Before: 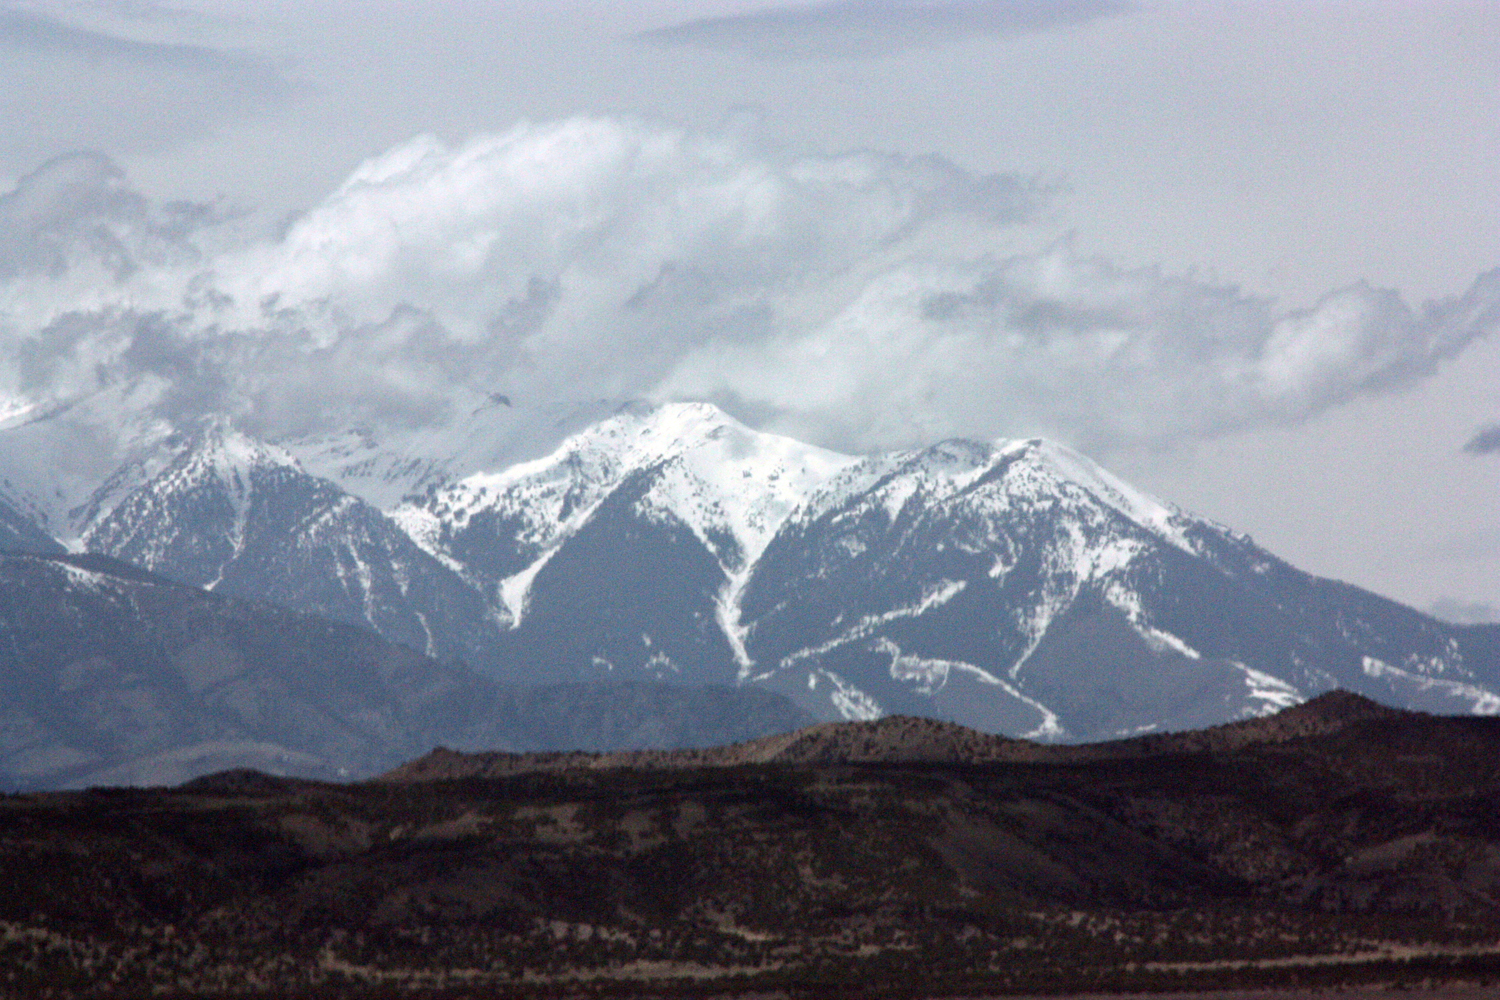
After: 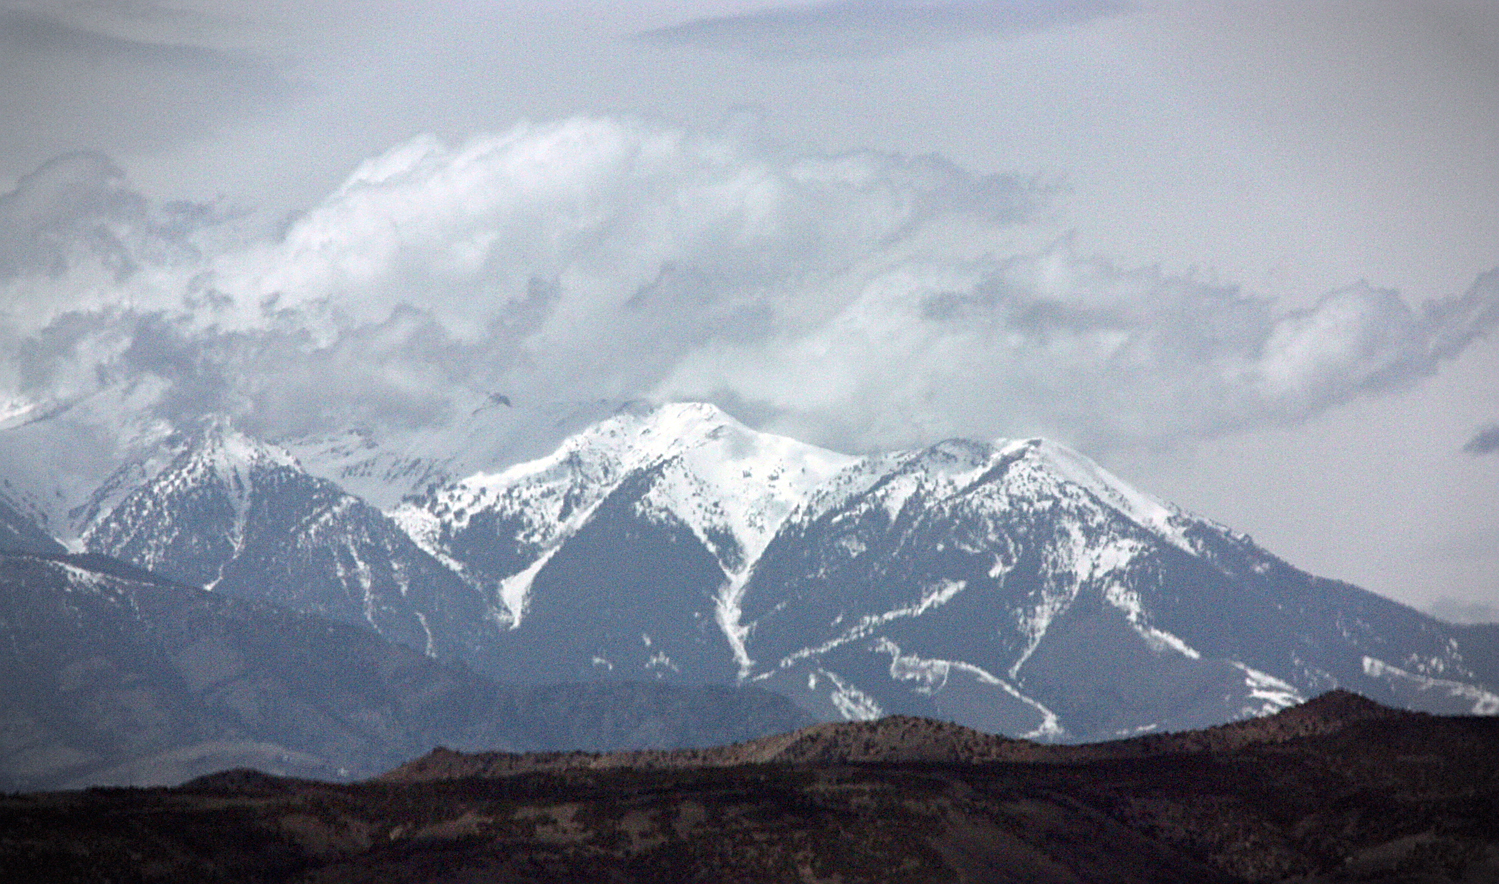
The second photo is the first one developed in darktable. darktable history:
crop and rotate: top 0%, bottom 11.543%
sharpen: on, module defaults
vignetting: fall-off start 90.48%, fall-off radius 39.04%, width/height ratio 1.225, shape 1.29
